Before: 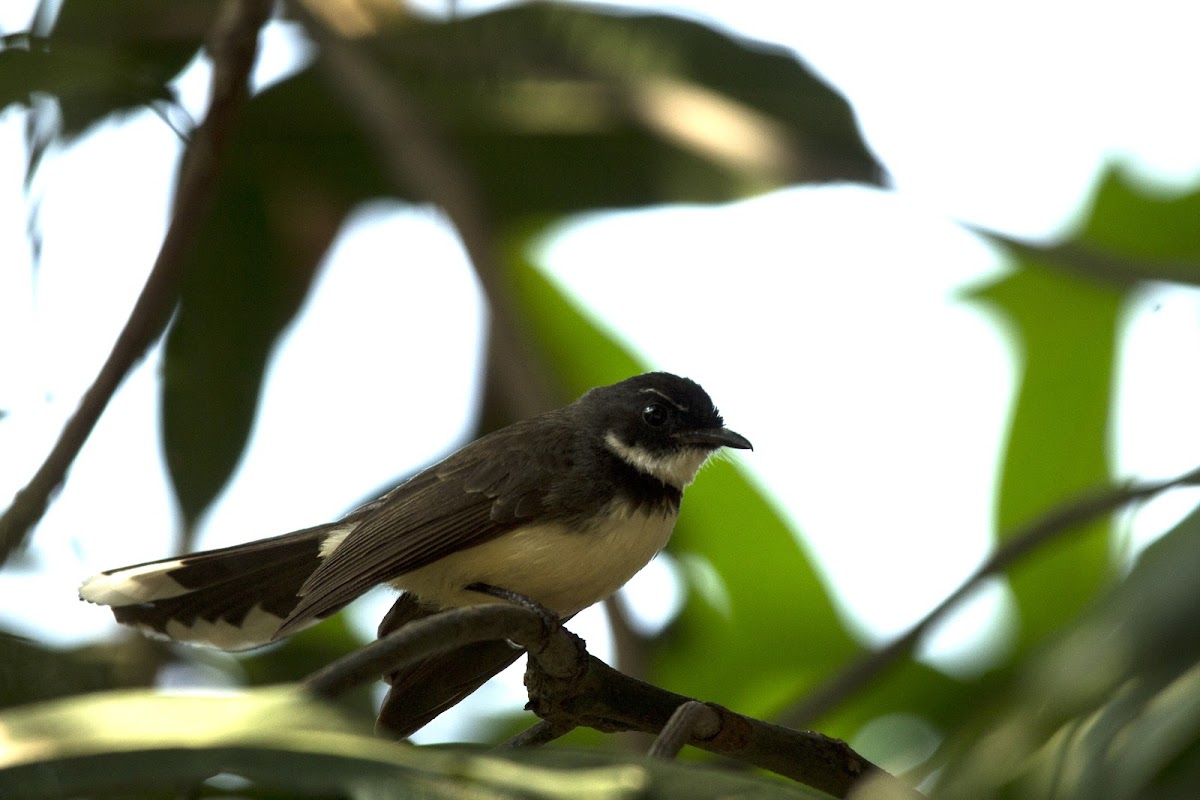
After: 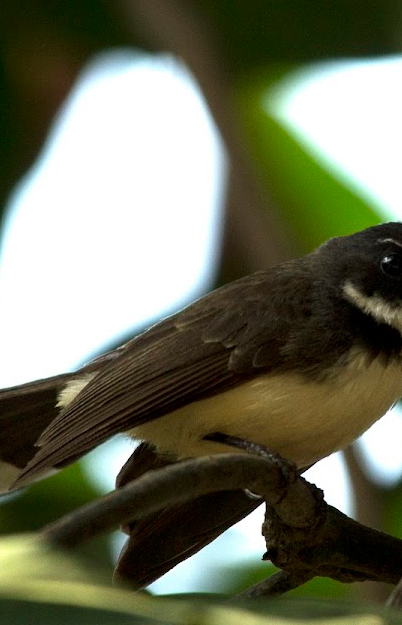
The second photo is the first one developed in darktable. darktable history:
crop and rotate: left 21.839%, top 18.755%, right 44.616%, bottom 3.004%
